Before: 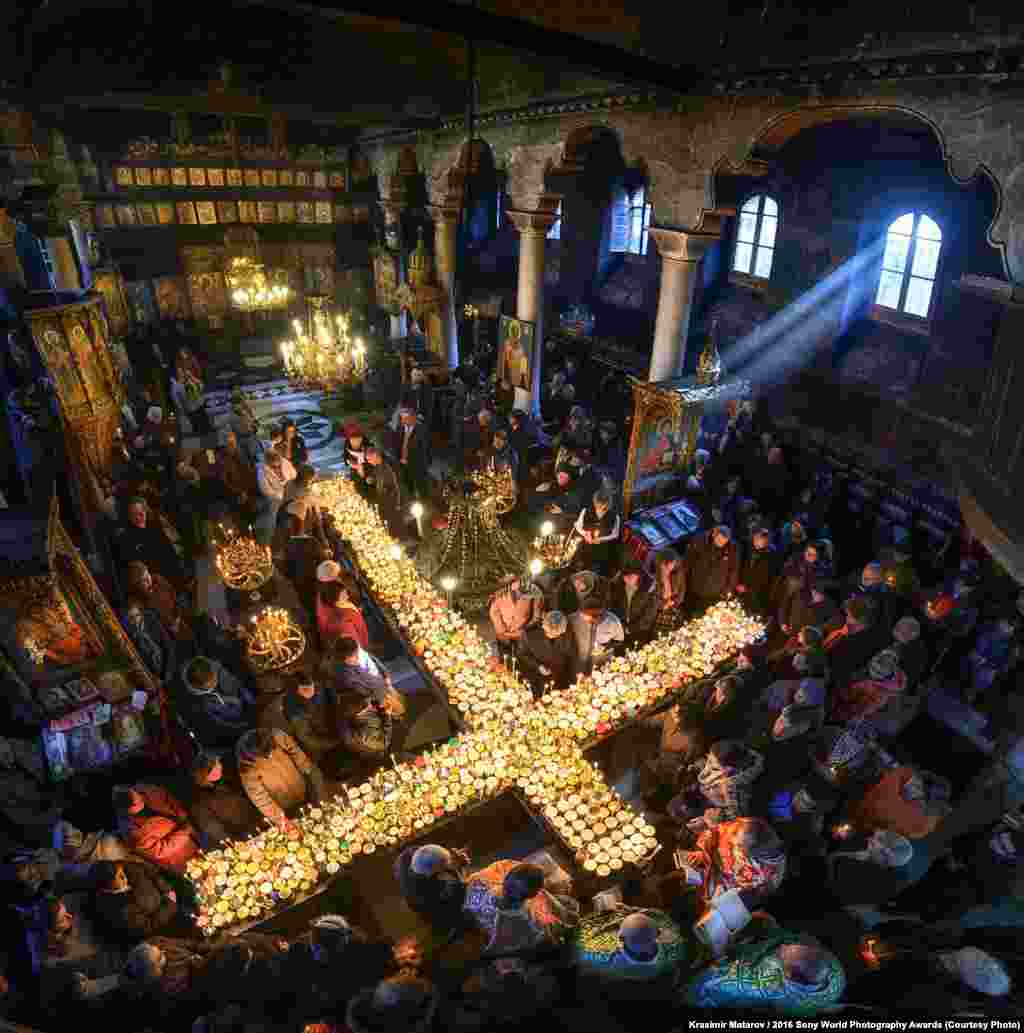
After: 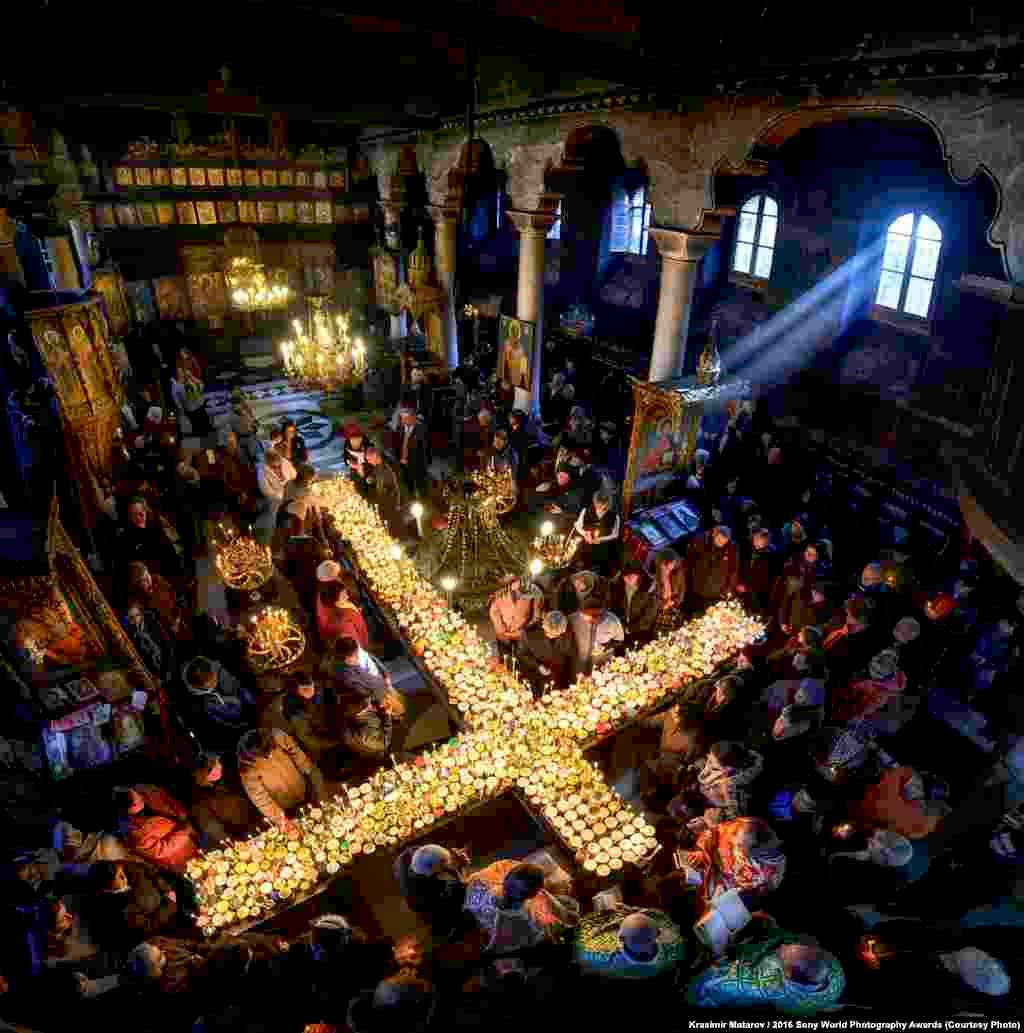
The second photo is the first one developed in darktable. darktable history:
exposure: black level correction 0.01, exposure 0.015 EV, compensate exposure bias true, compensate highlight preservation false
